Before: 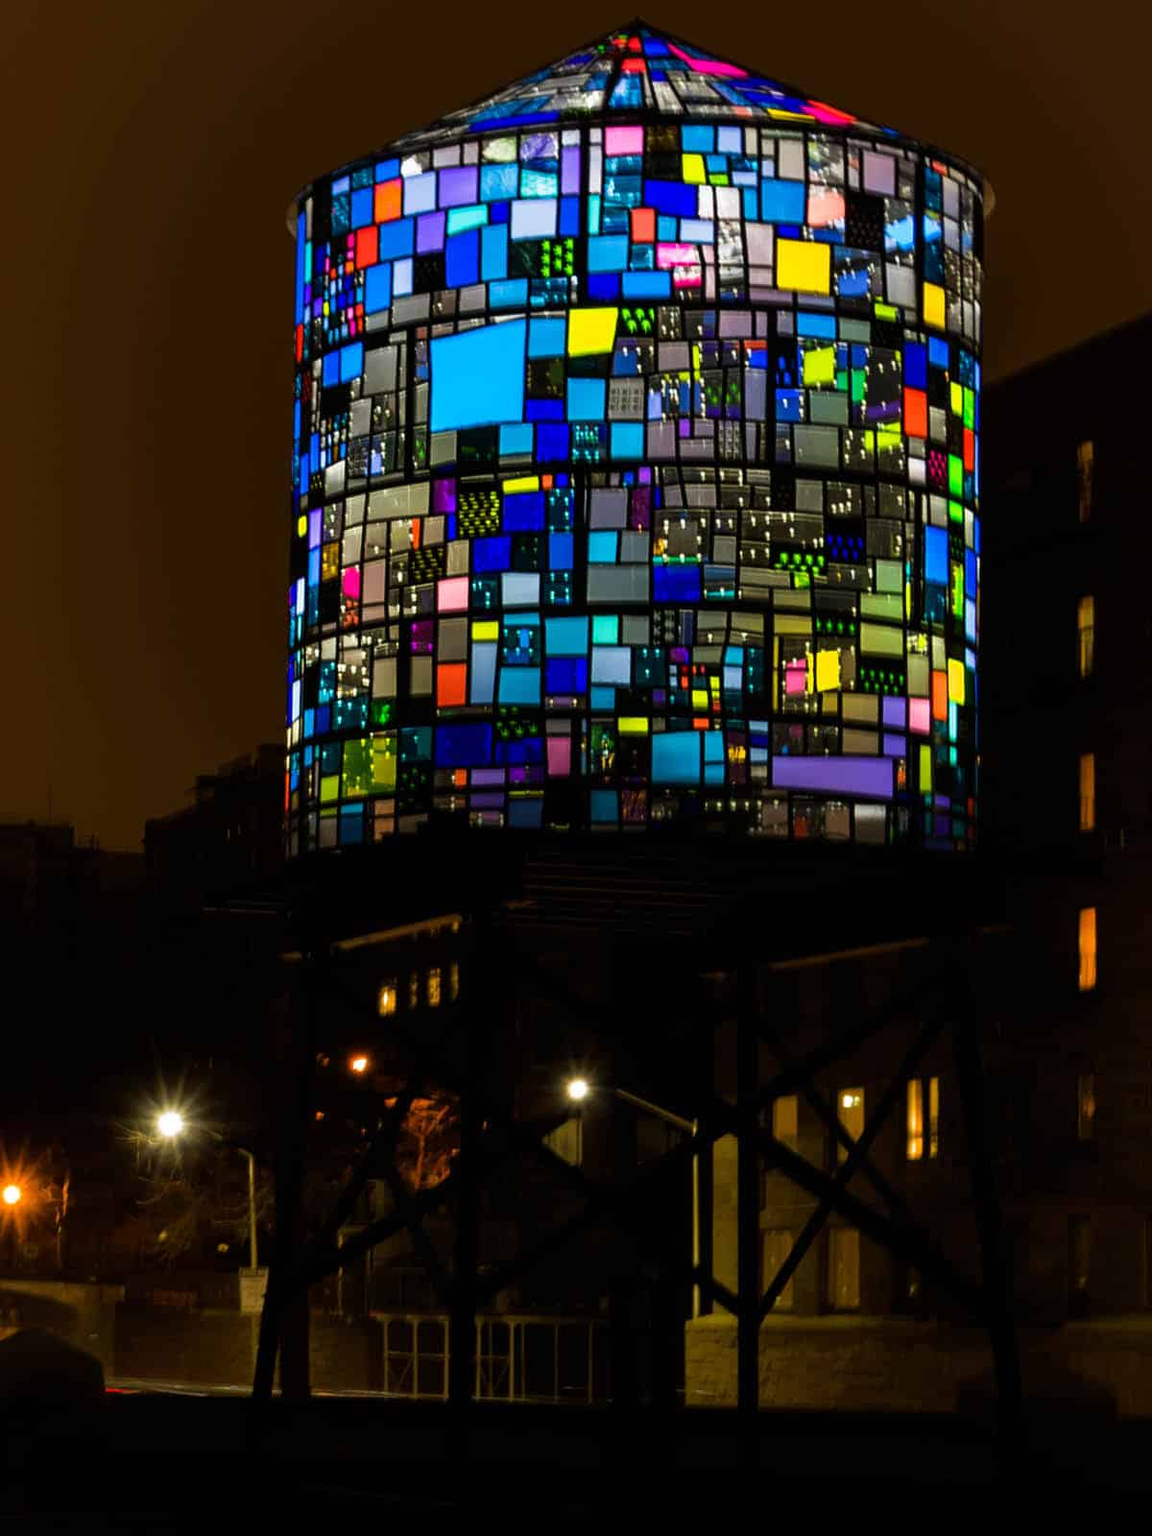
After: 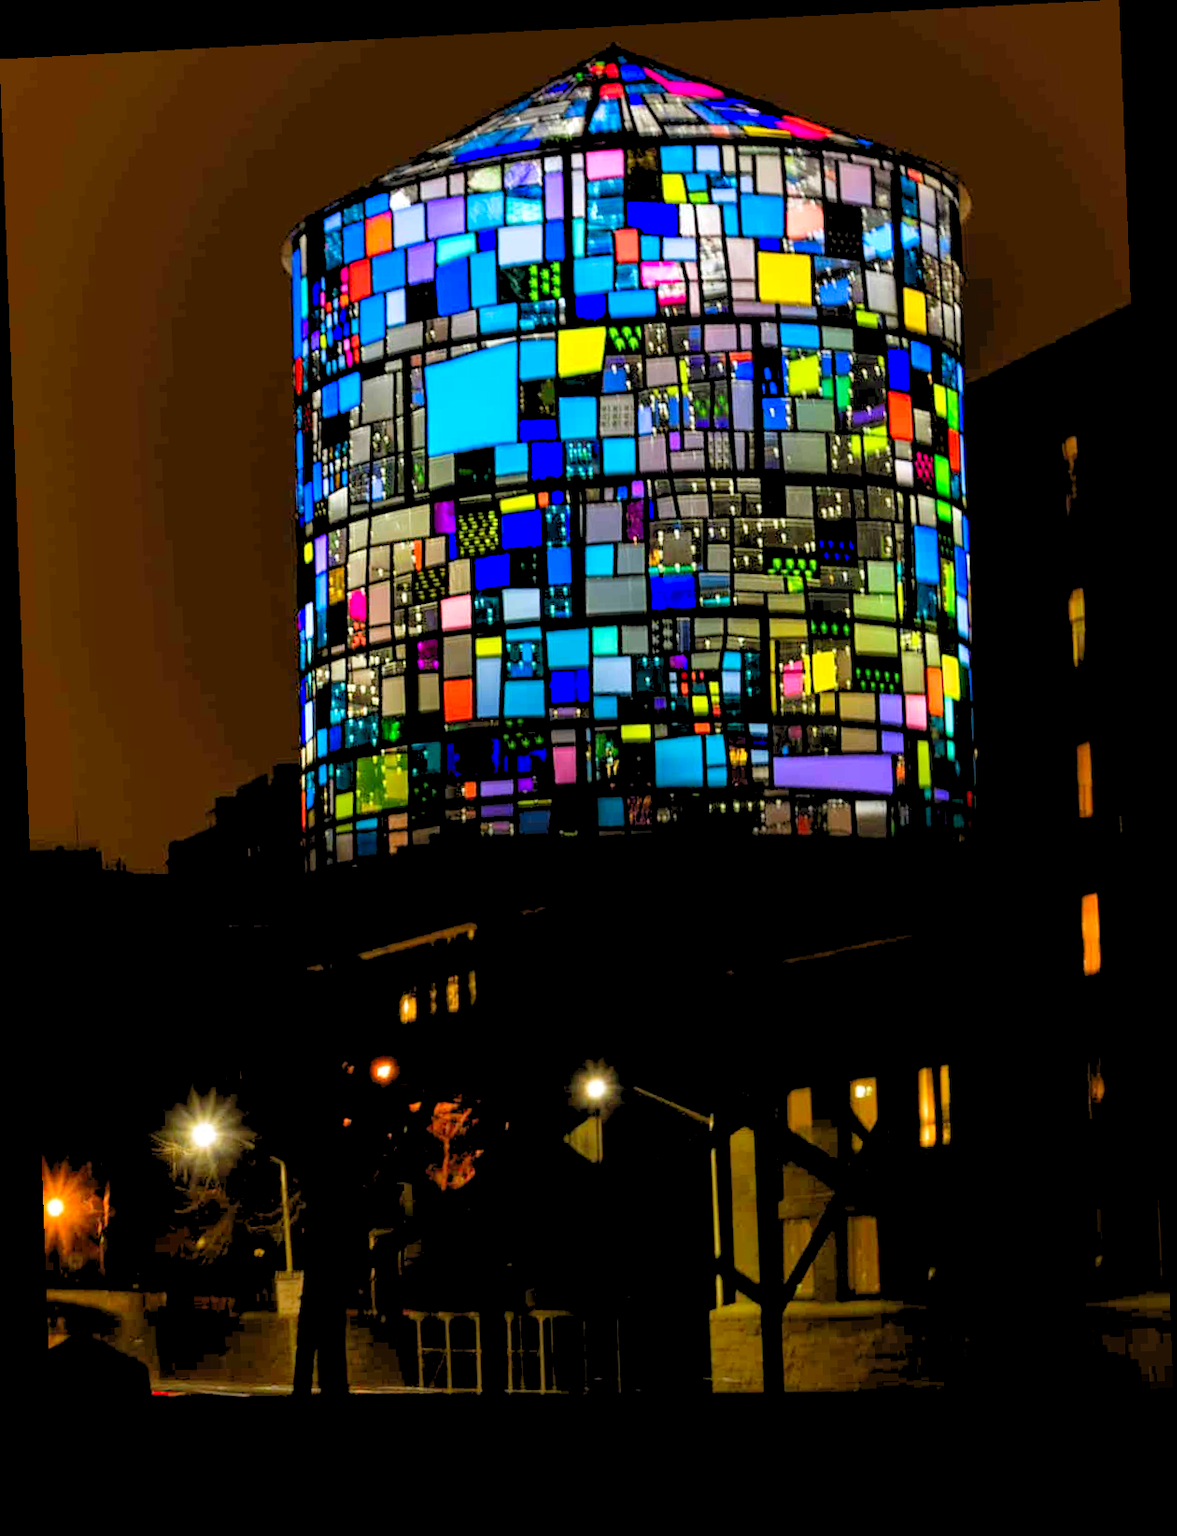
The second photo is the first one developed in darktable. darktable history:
rotate and perspective: rotation -2.22°, lens shift (horizontal) -0.022, automatic cropping off
levels: levels [0.072, 0.414, 0.976]
